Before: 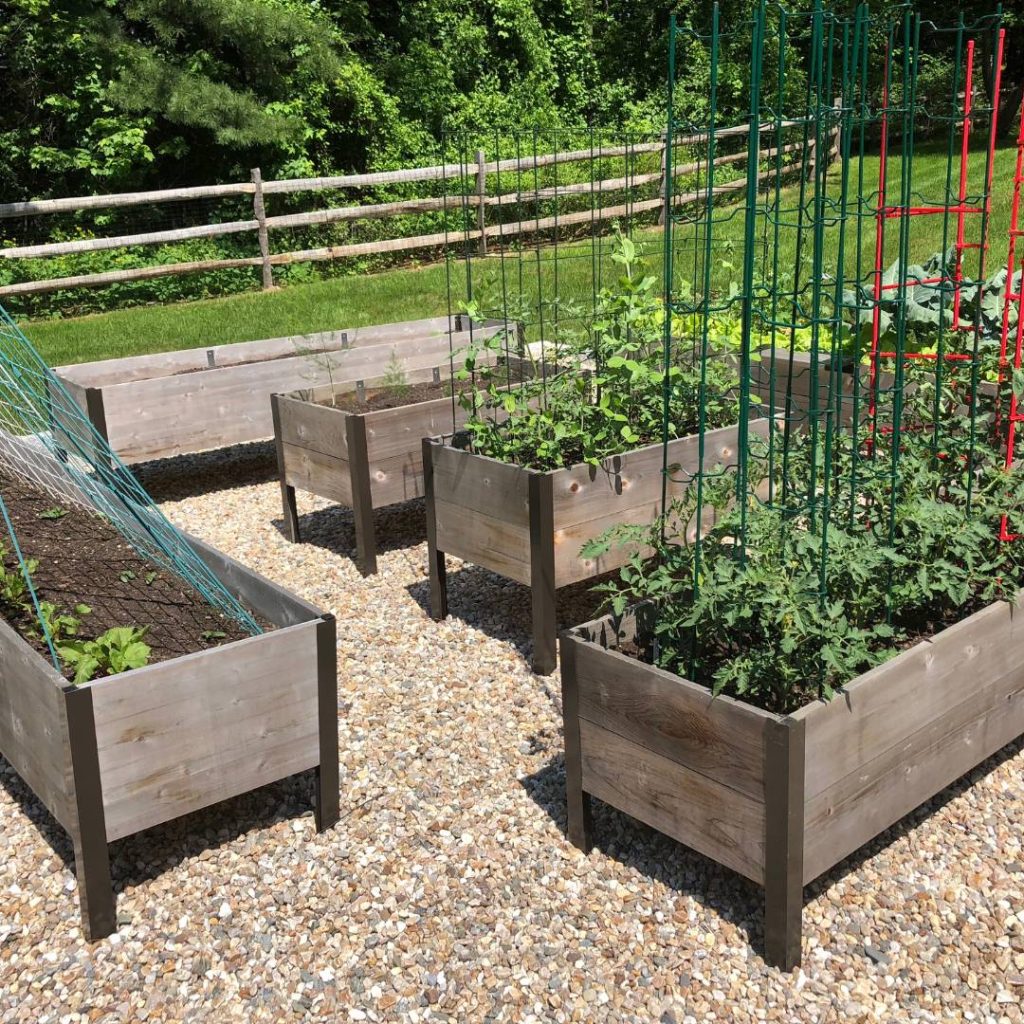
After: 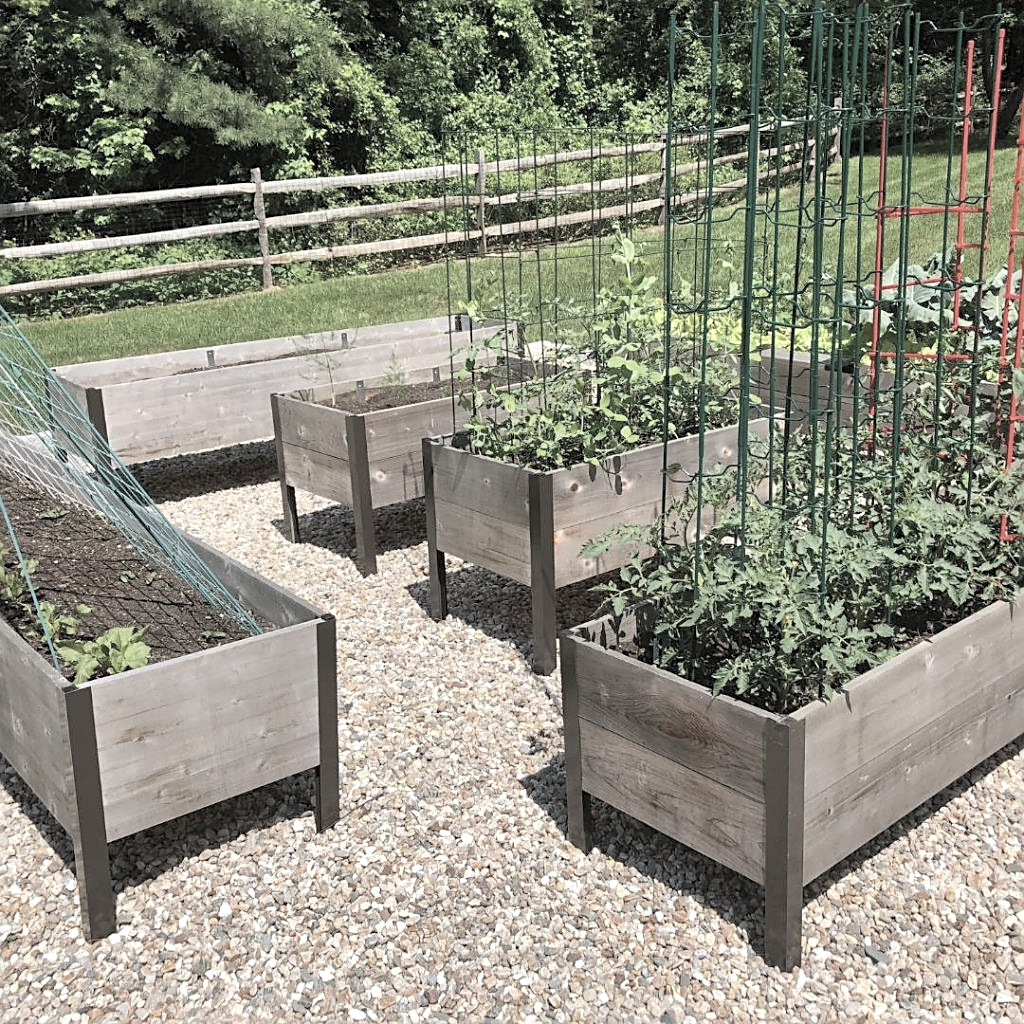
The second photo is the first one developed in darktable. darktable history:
contrast brightness saturation: brightness 0.18, saturation -0.5
sharpen: on, module defaults
local contrast: mode bilateral grid, contrast 20, coarseness 50, detail 120%, midtone range 0.2
color balance rgb: on, module defaults
